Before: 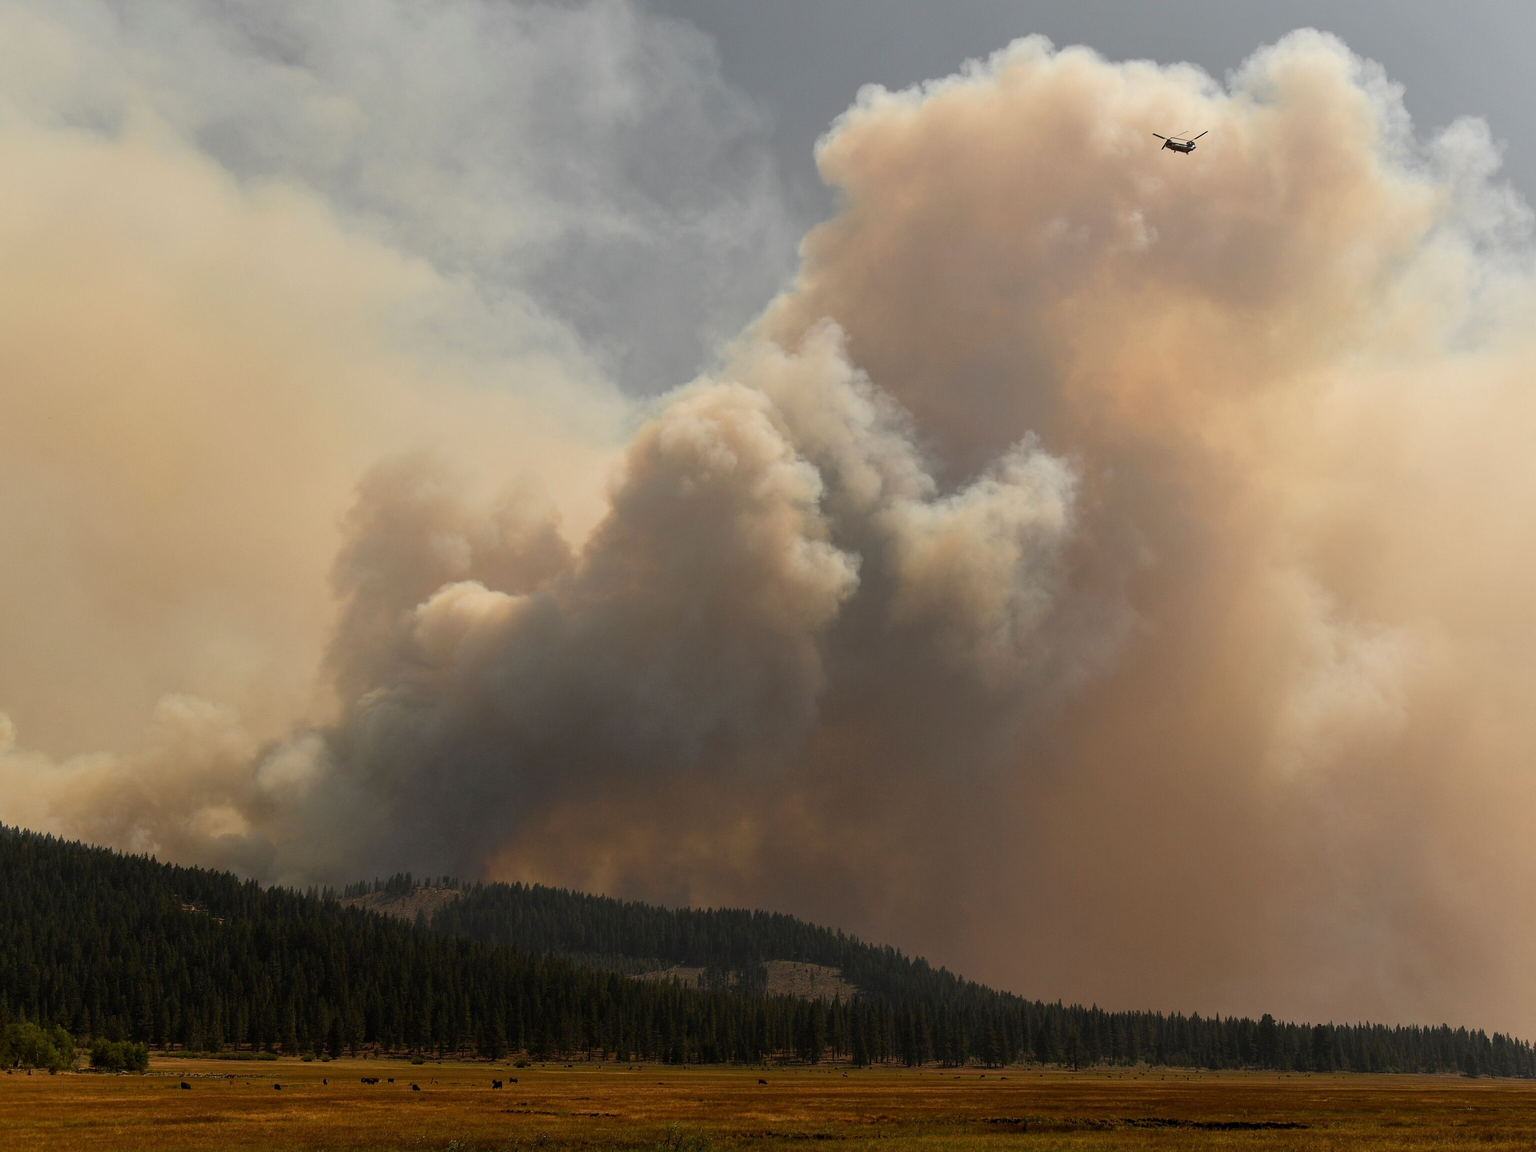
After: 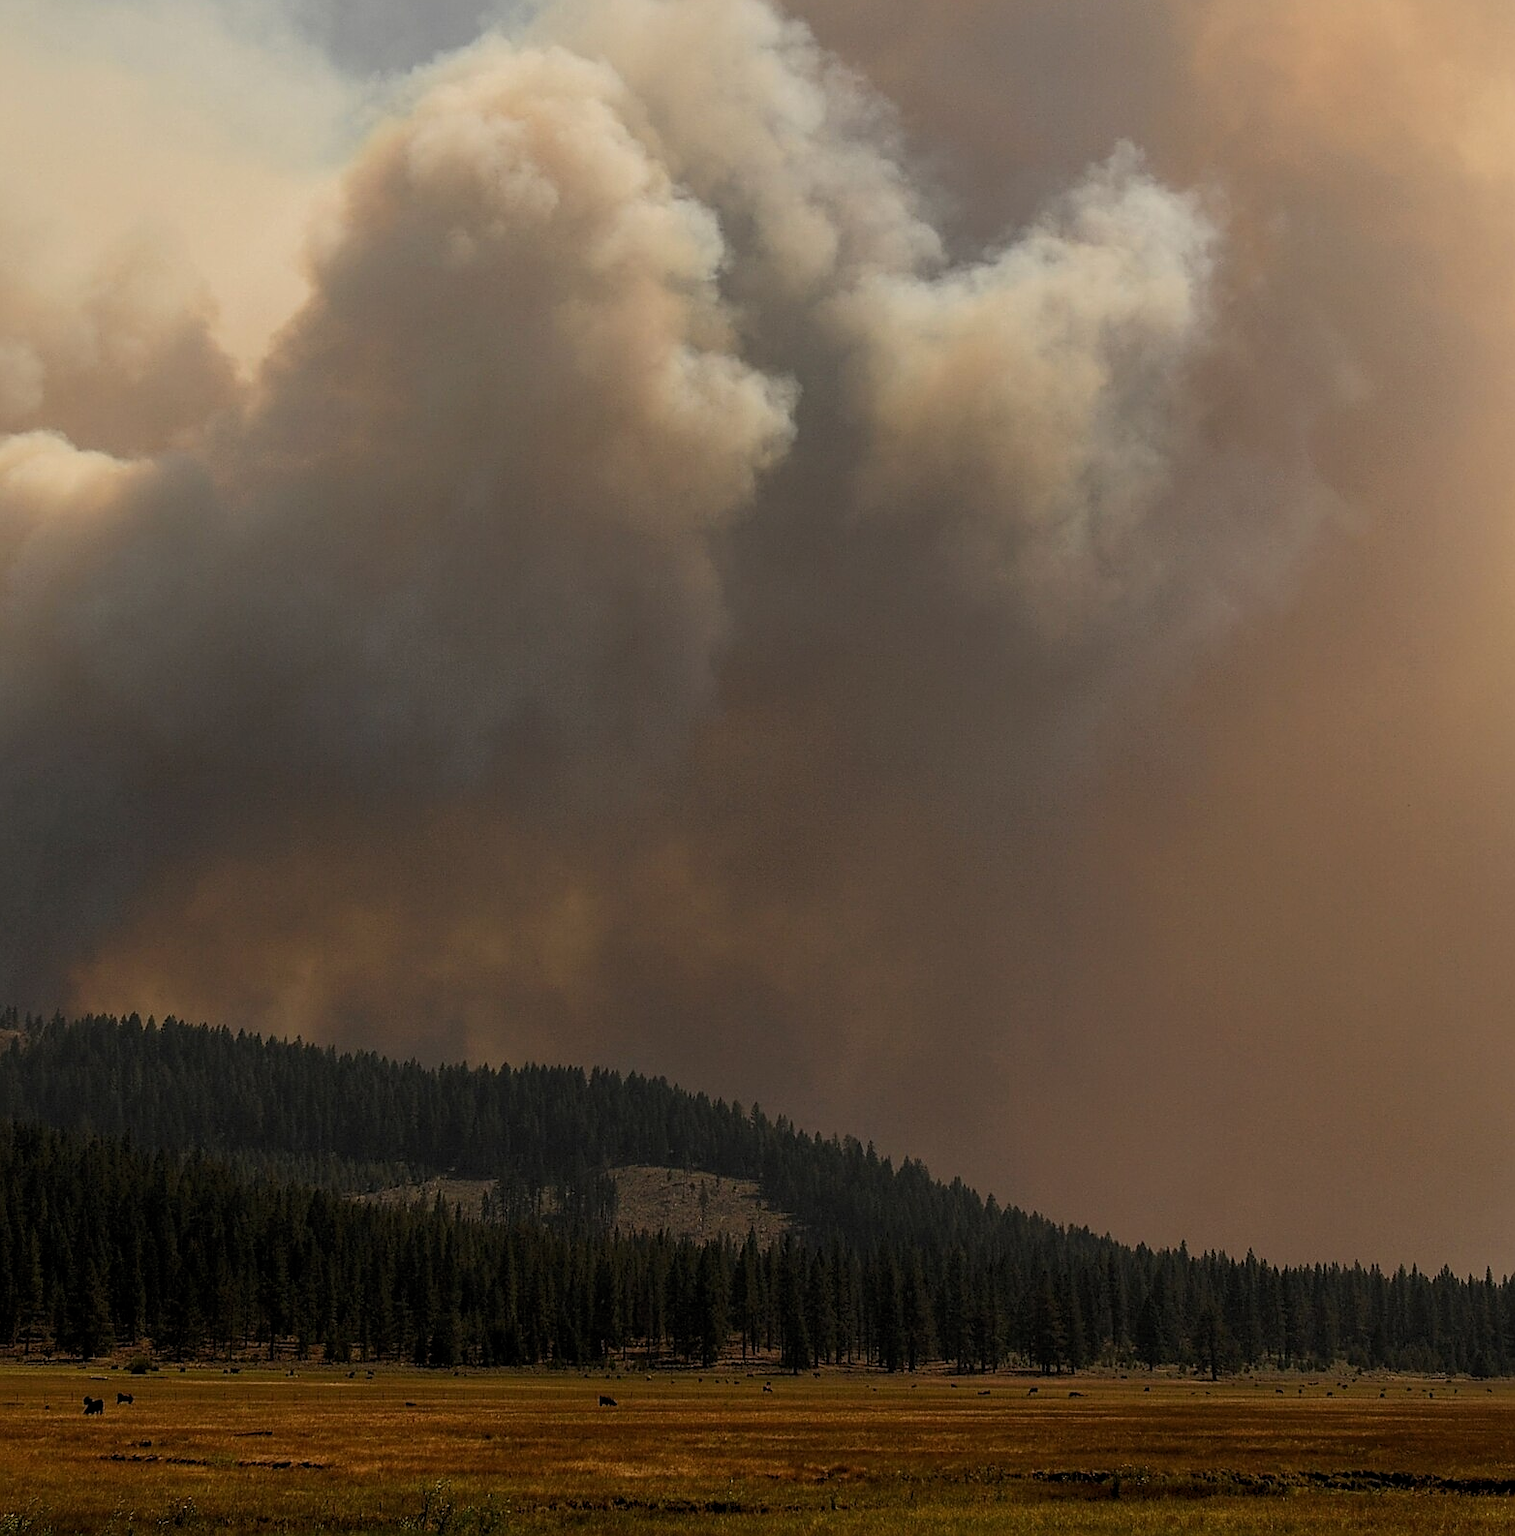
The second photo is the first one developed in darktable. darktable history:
sharpen: on, module defaults
levels: levels [0.026, 0.507, 0.987]
crop and rotate: left 29.237%, top 31.152%, right 19.807%
